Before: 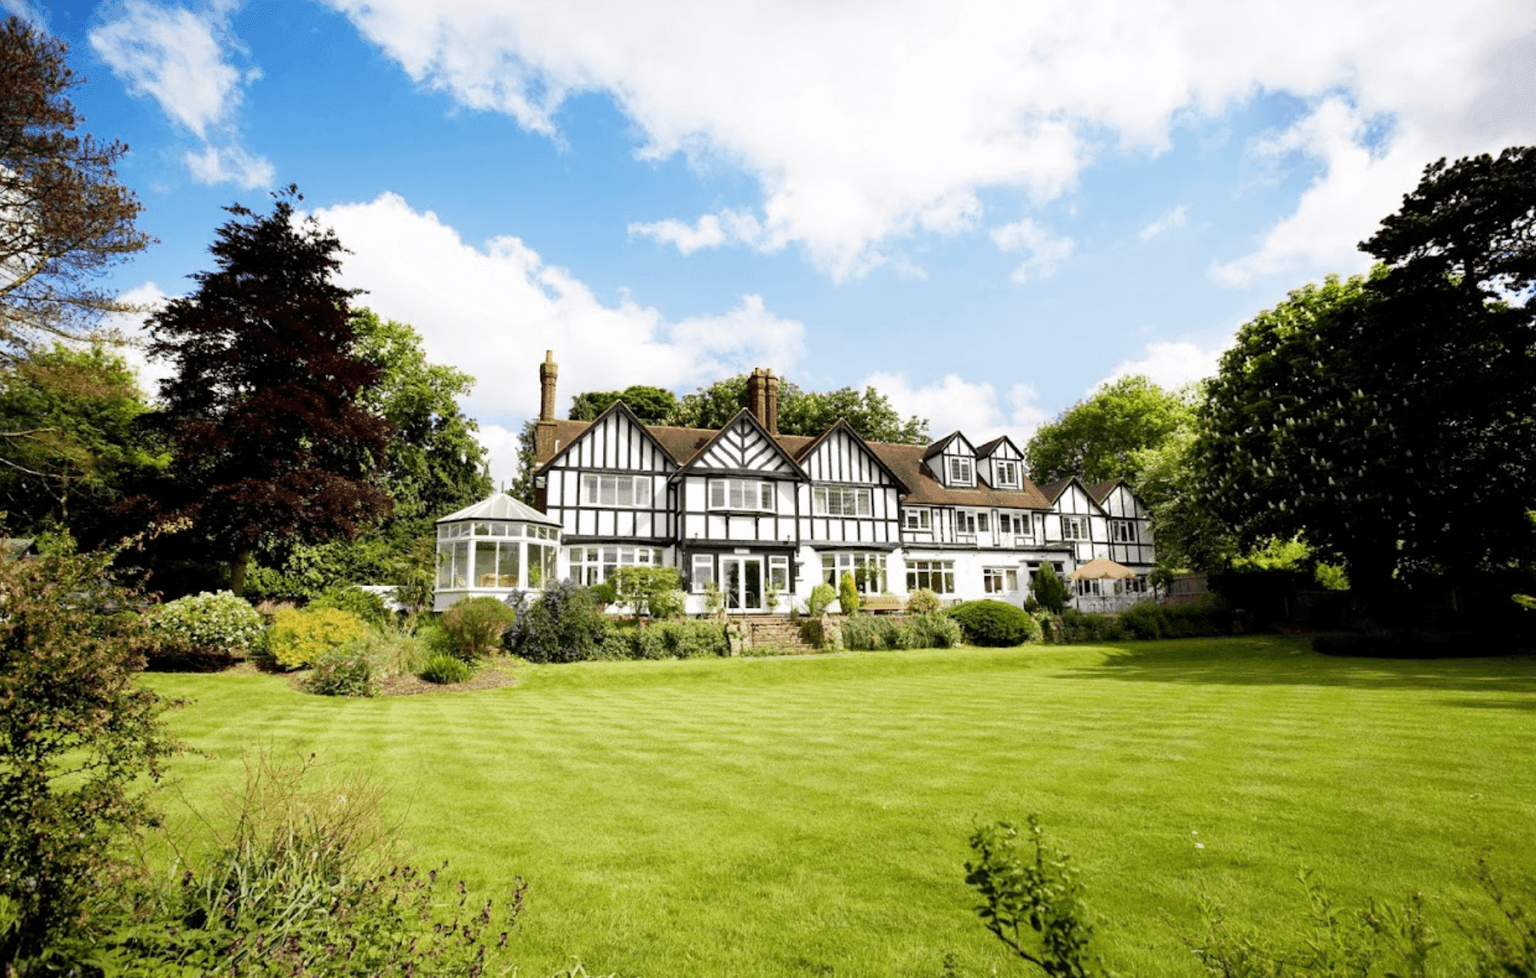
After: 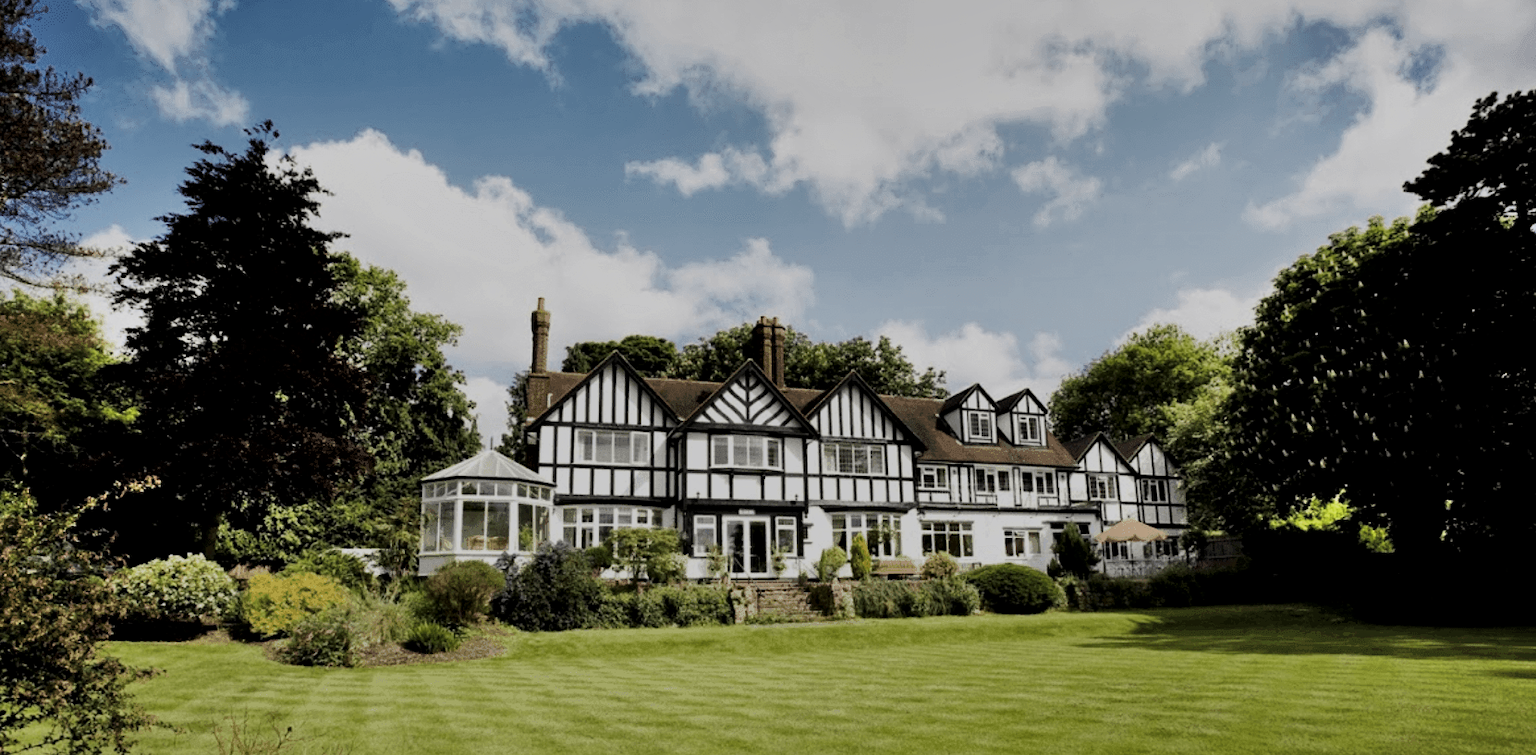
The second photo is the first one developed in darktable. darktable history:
local contrast: mode bilateral grid, contrast 20, coarseness 50, detail 120%, midtone range 0.2
crop: left 2.737%, top 7.287%, right 3.421%, bottom 20.179%
filmic rgb: hardness 4.17
shadows and highlights: white point adjustment 1, soften with gaussian
levels: levels [0, 0.618, 1]
